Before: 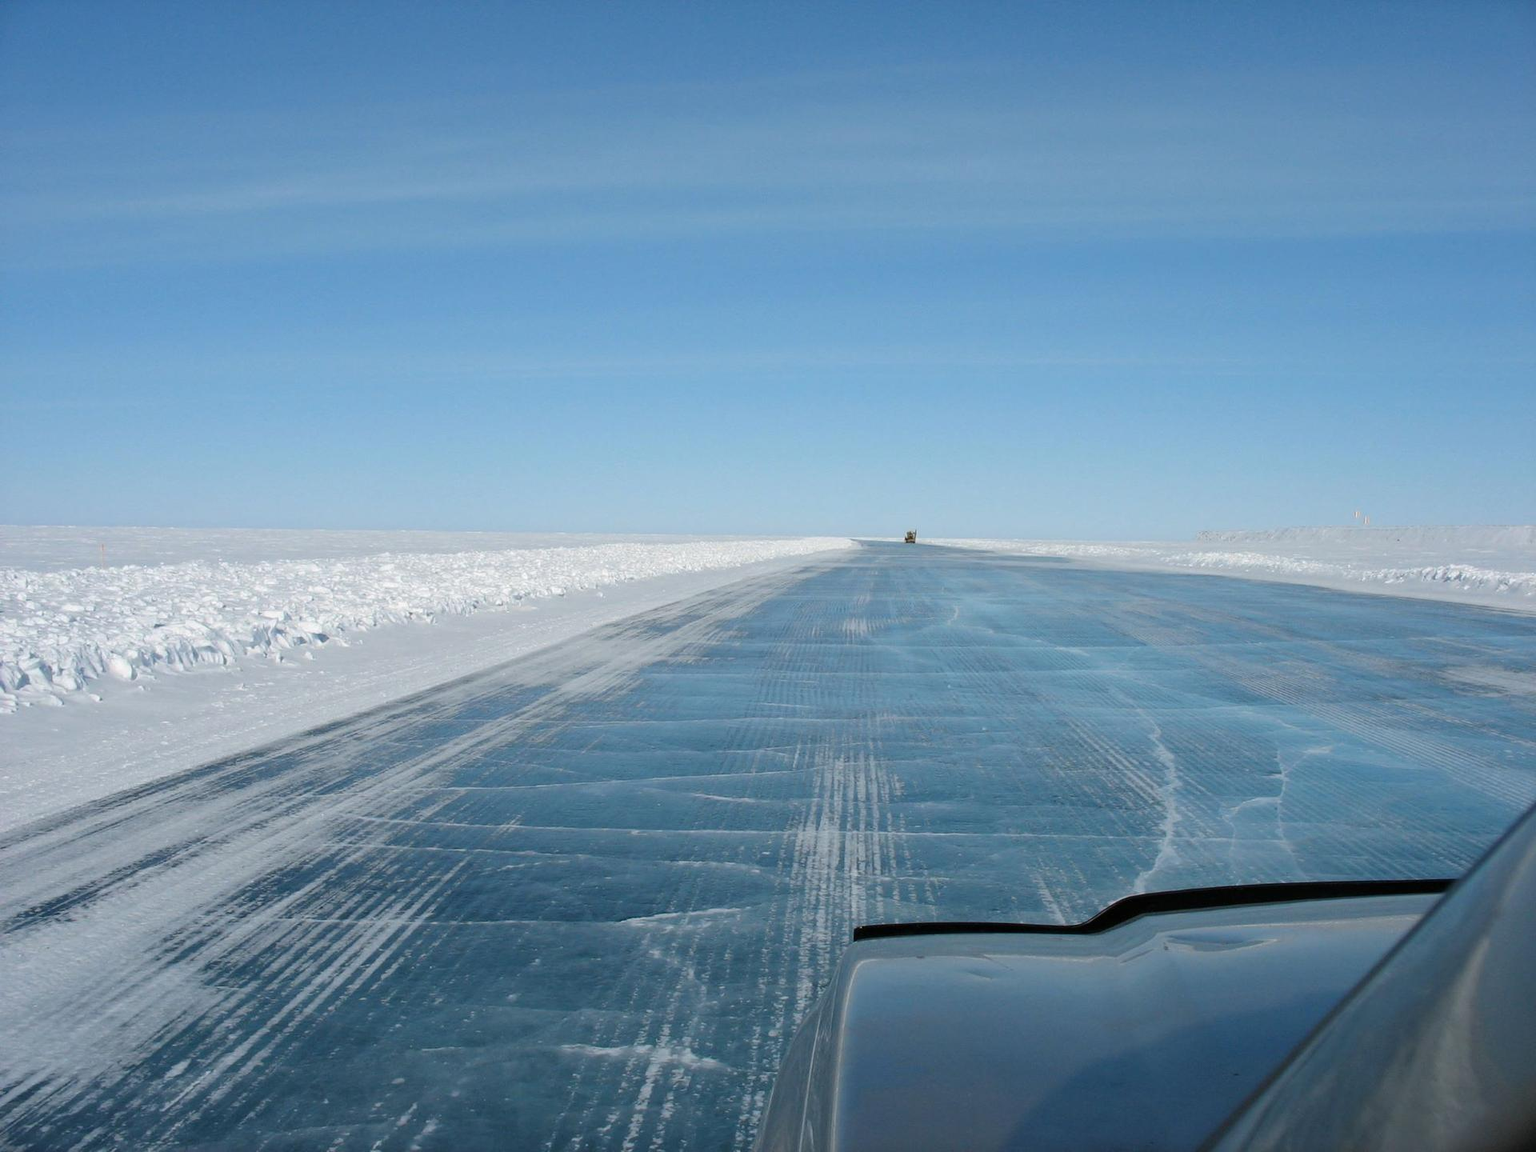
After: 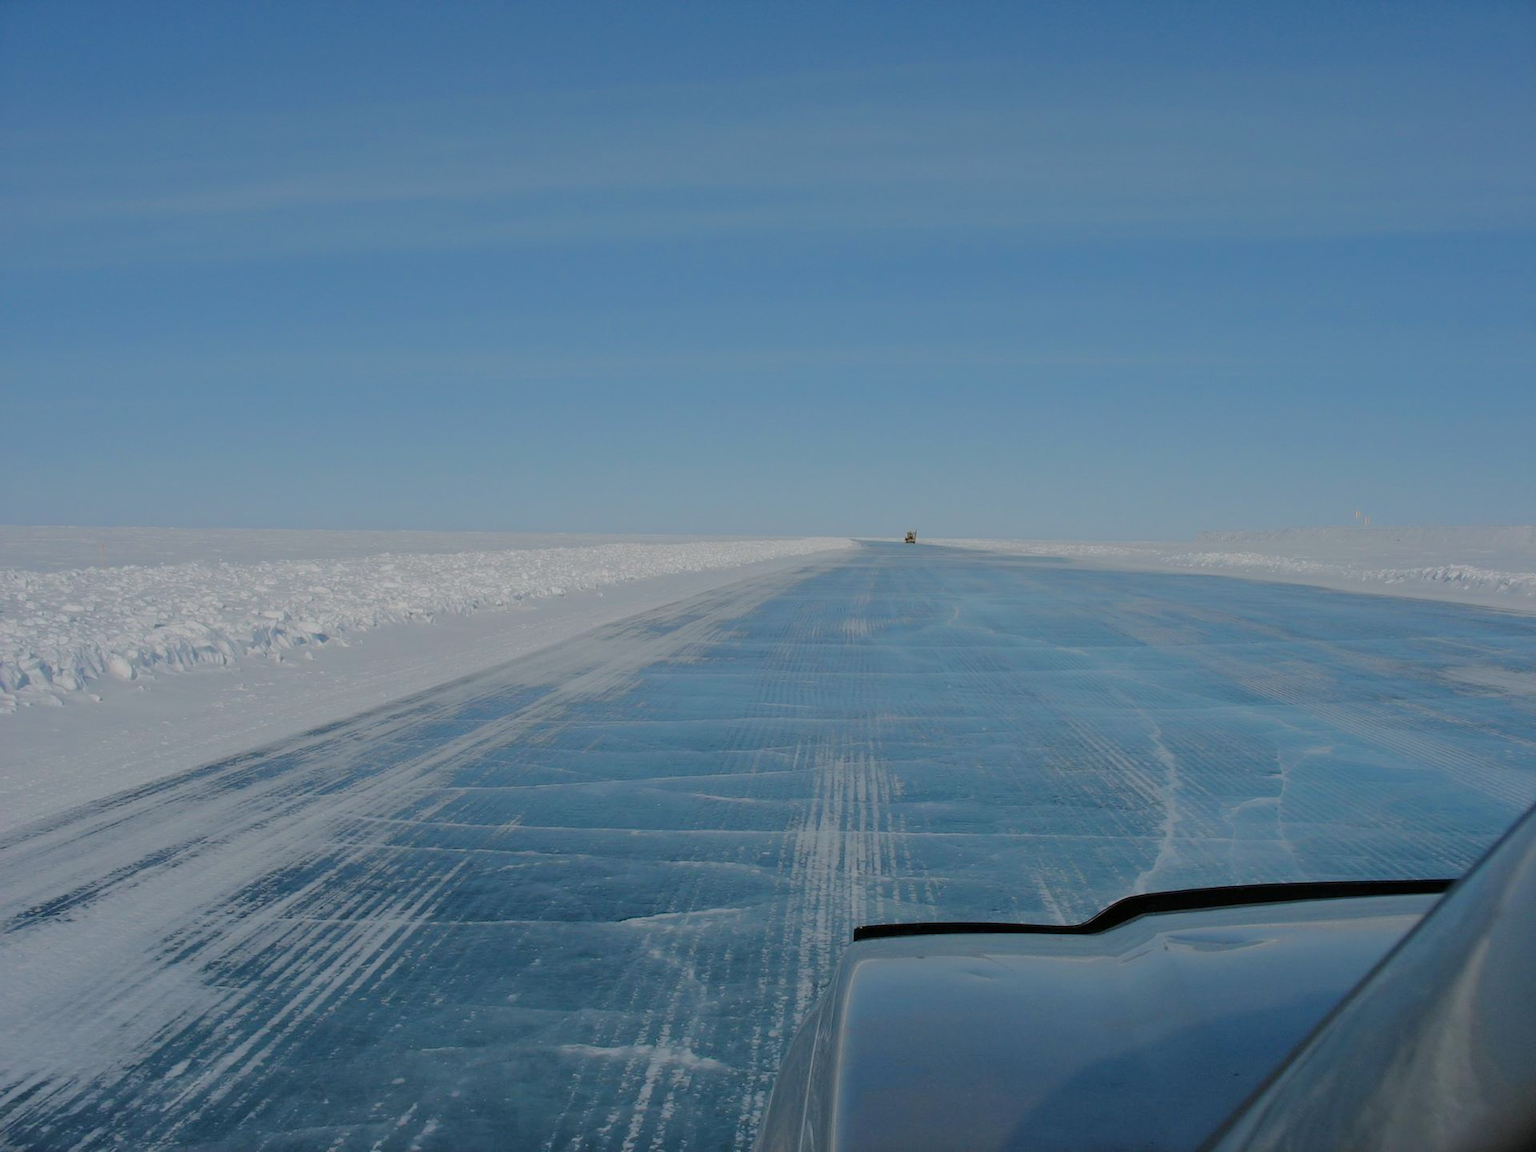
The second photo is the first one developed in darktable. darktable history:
tone equalizer: -8 EV -0.018 EV, -7 EV 0.043 EV, -6 EV -0.006 EV, -5 EV 0.008 EV, -4 EV -0.033 EV, -3 EV -0.234 EV, -2 EV -0.679 EV, -1 EV -0.979 EV, +0 EV -0.967 EV, edges refinement/feathering 500, mask exposure compensation -1.57 EV, preserve details no
